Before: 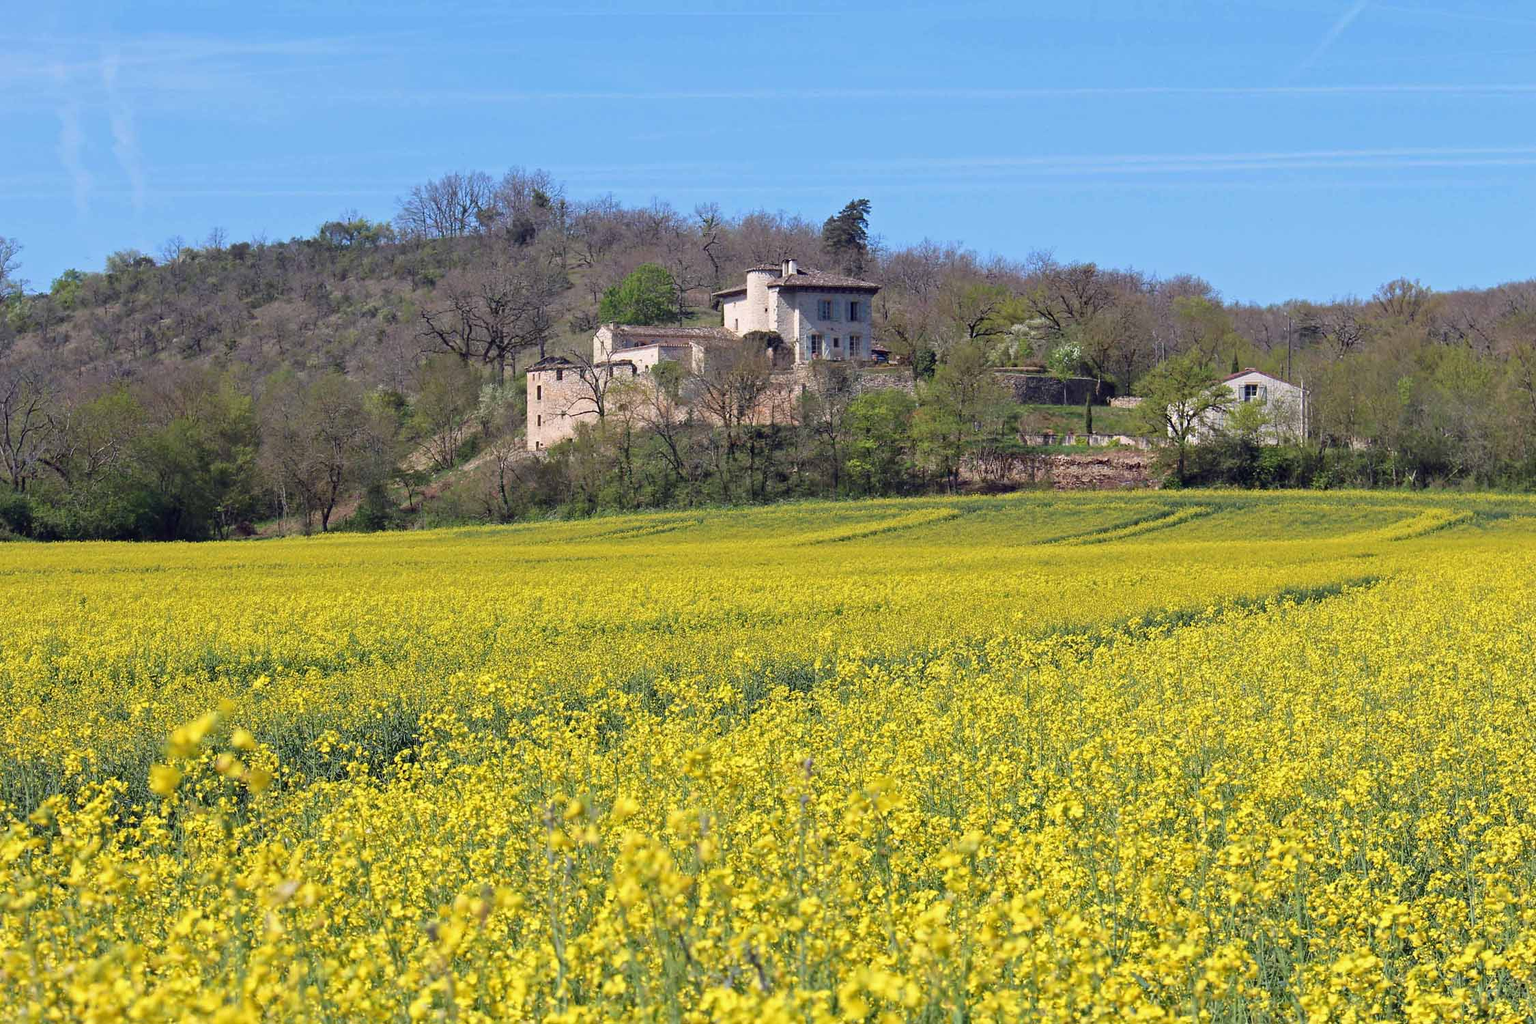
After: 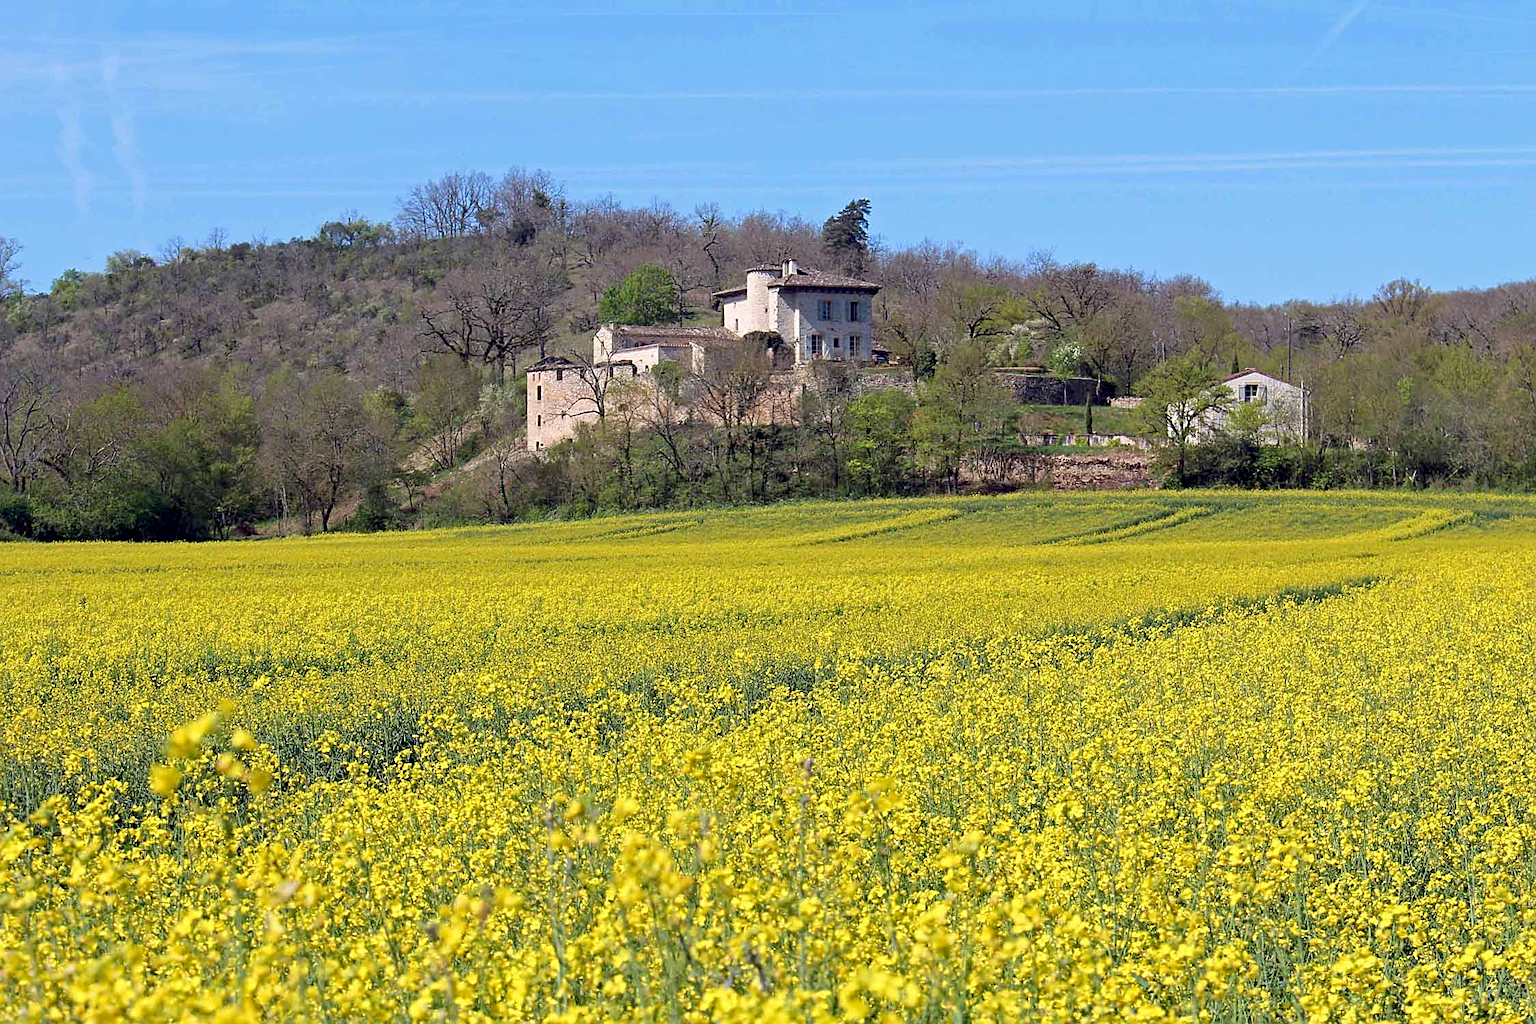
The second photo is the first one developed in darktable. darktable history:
exposure: black level correction 0.007, exposure 0.093 EV, compensate highlight preservation false
sharpen: on, module defaults
